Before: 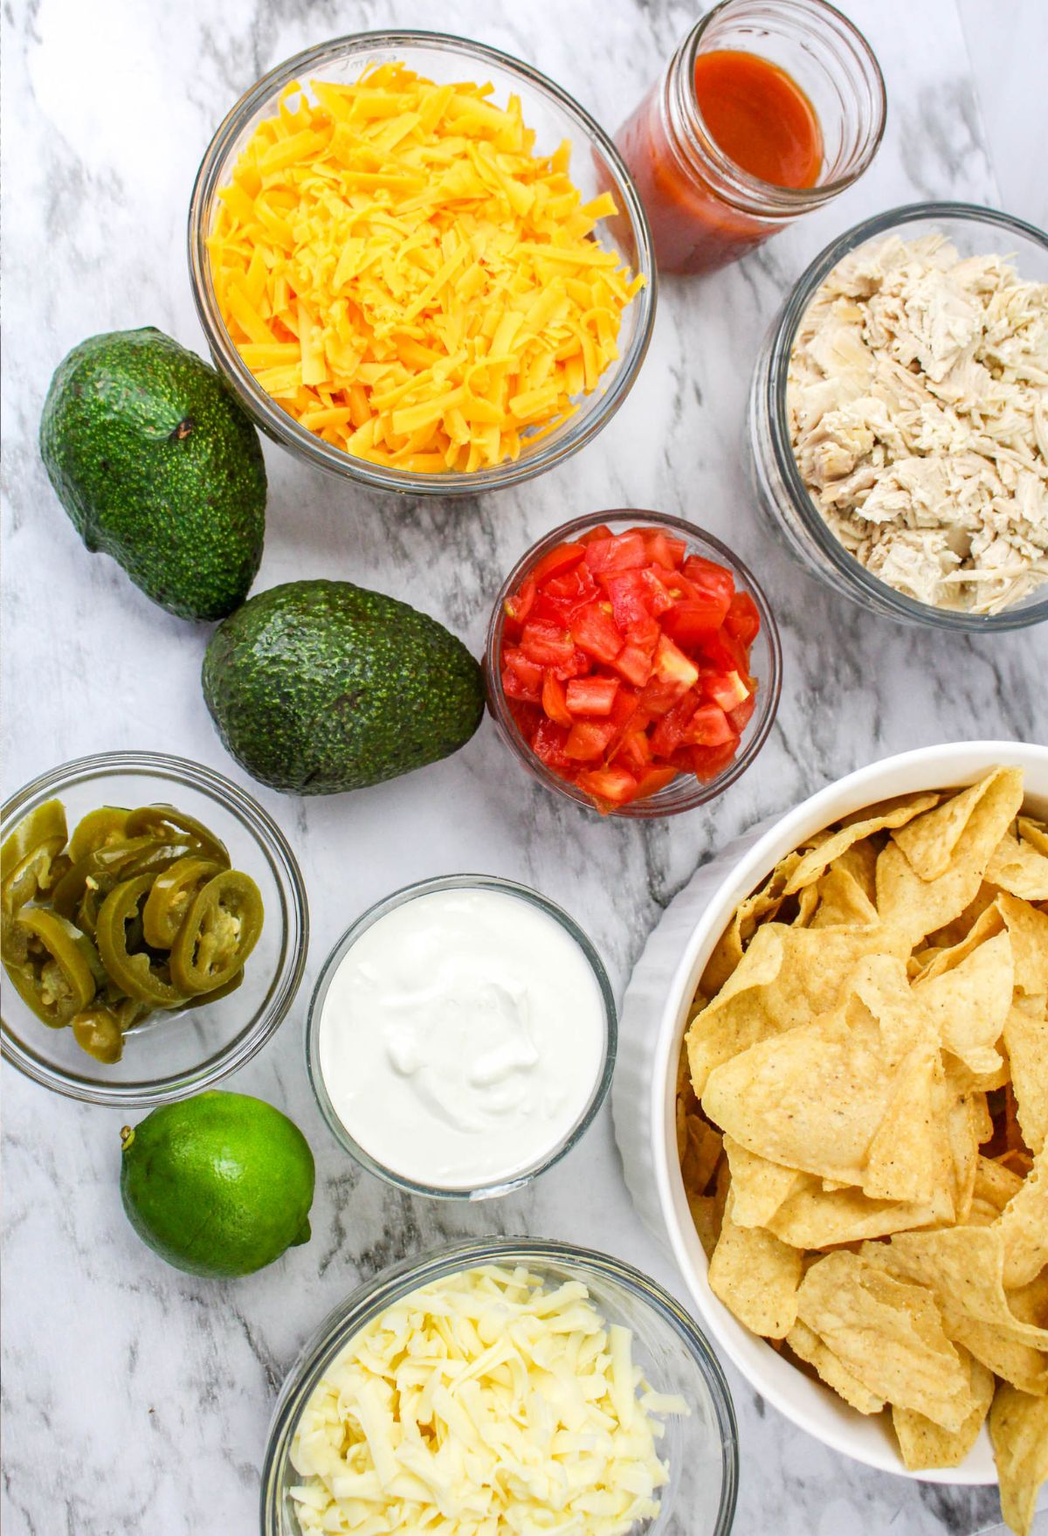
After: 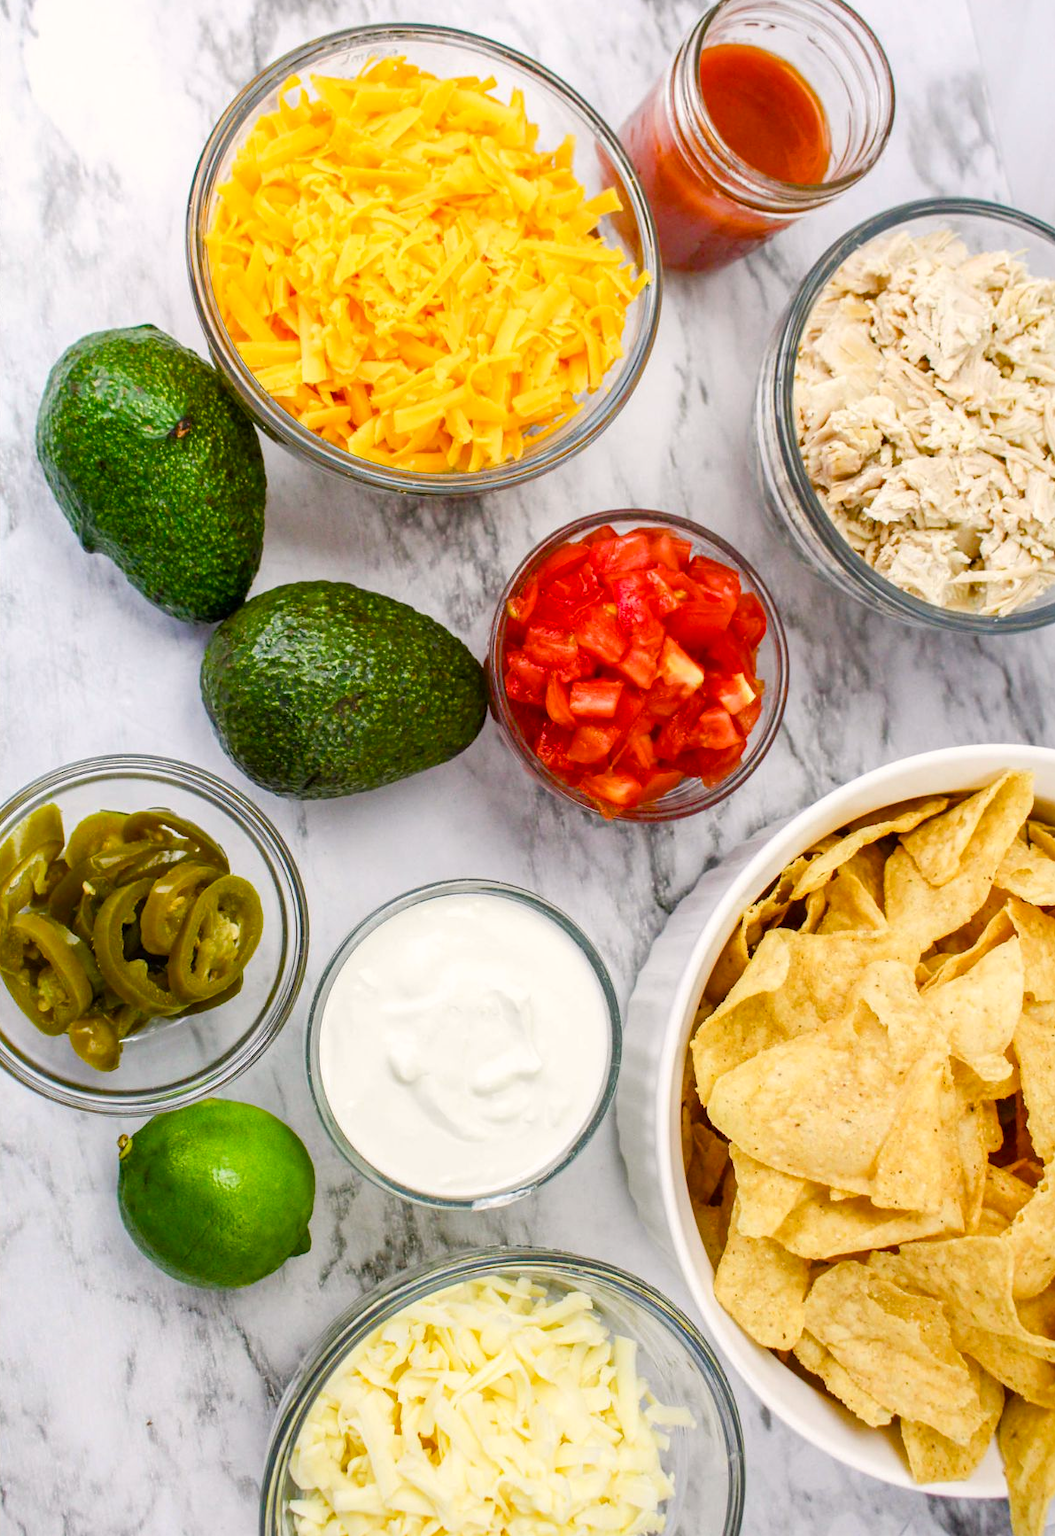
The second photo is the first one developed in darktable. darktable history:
crop: left 0.493%, top 0.486%, right 0.185%, bottom 0.834%
color balance rgb: highlights gain › chroma 1.116%, highlights gain › hue 60.03°, perceptual saturation grading › global saturation 27.44%, perceptual saturation grading › highlights -28.275%, perceptual saturation grading › mid-tones 15.257%, perceptual saturation grading › shadows 33.192%, global vibrance 9.784%
